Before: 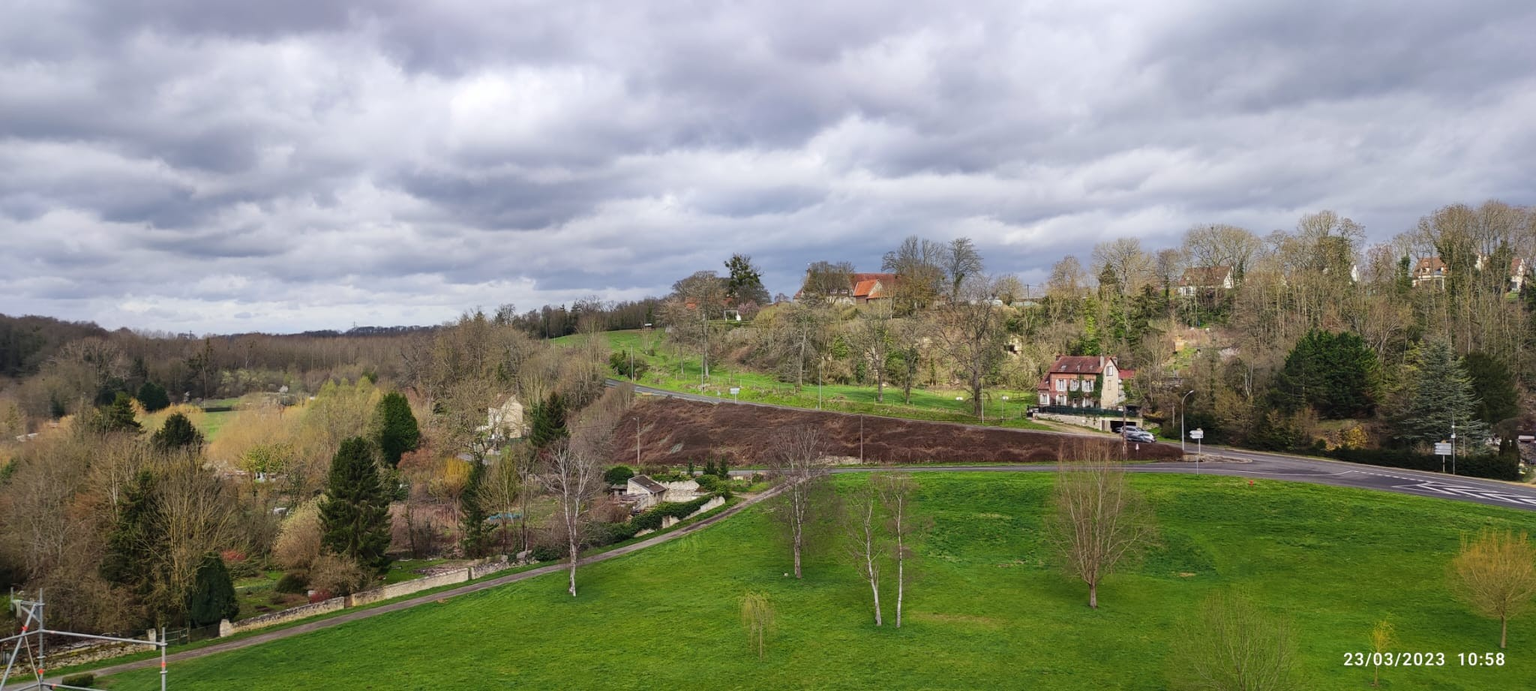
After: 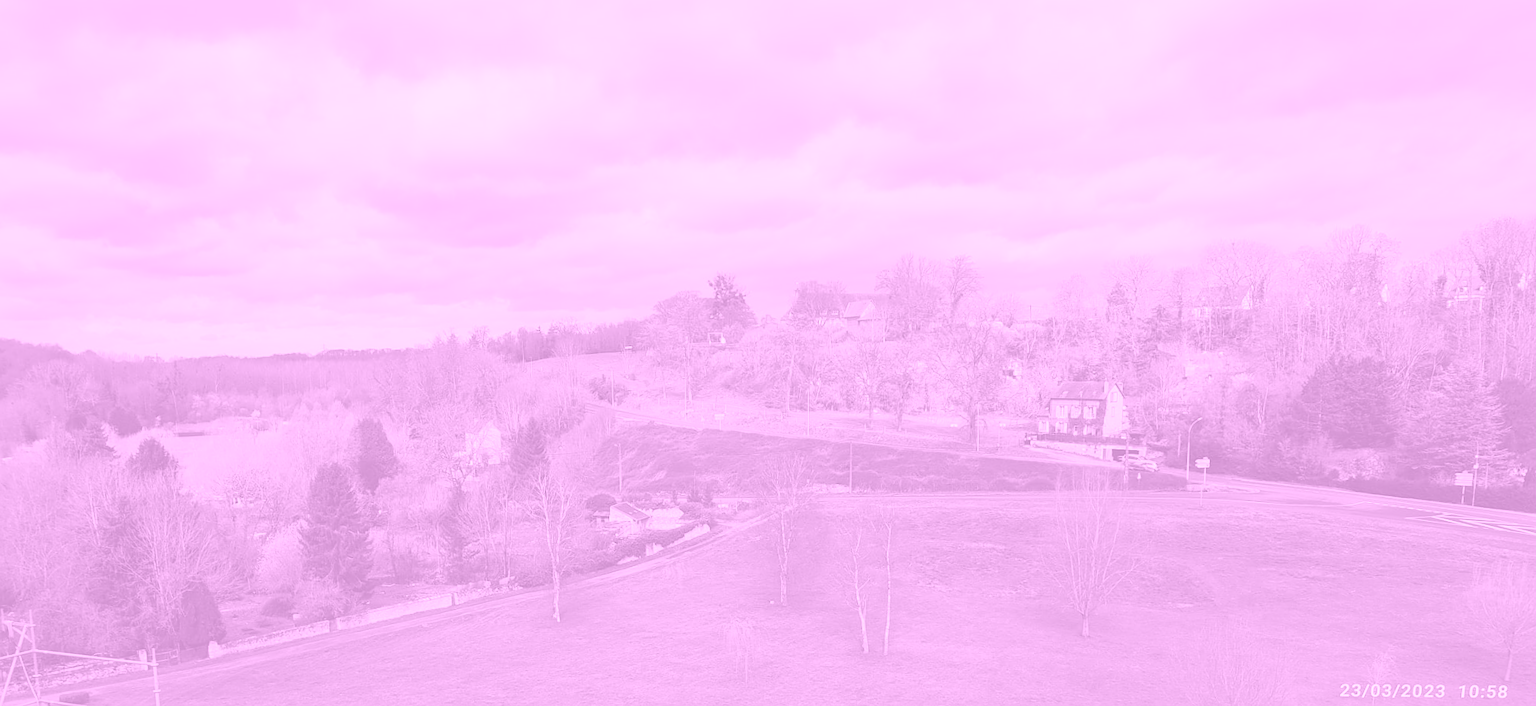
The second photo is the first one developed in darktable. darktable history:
rotate and perspective: rotation 0.074°, lens shift (vertical) 0.096, lens shift (horizontal) -0.041, crop left 0.043, crop right 0.952, crop top 0.024, crop bottom 0.979
sharpen: radius 0.969, amount 0.604
colorize: hue 331.2°, saturation 75%, source mix 30.28%, lightness 70.52%, version 1
